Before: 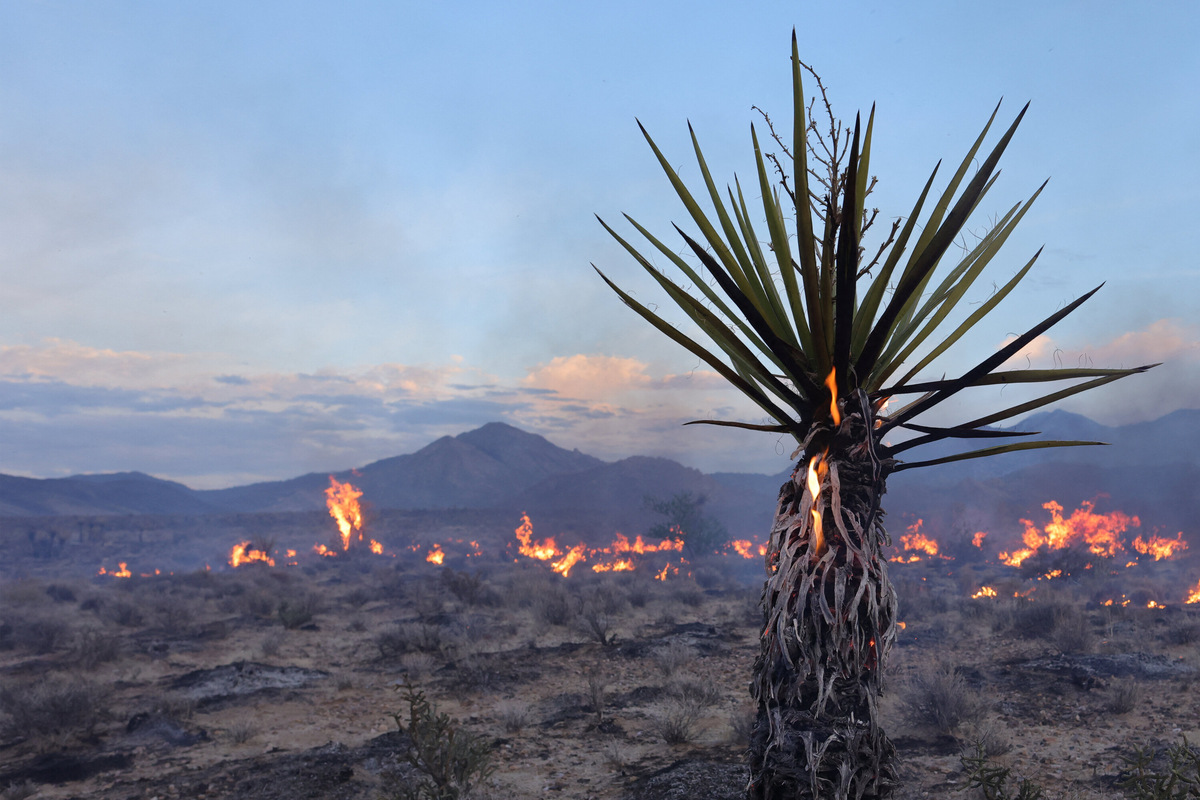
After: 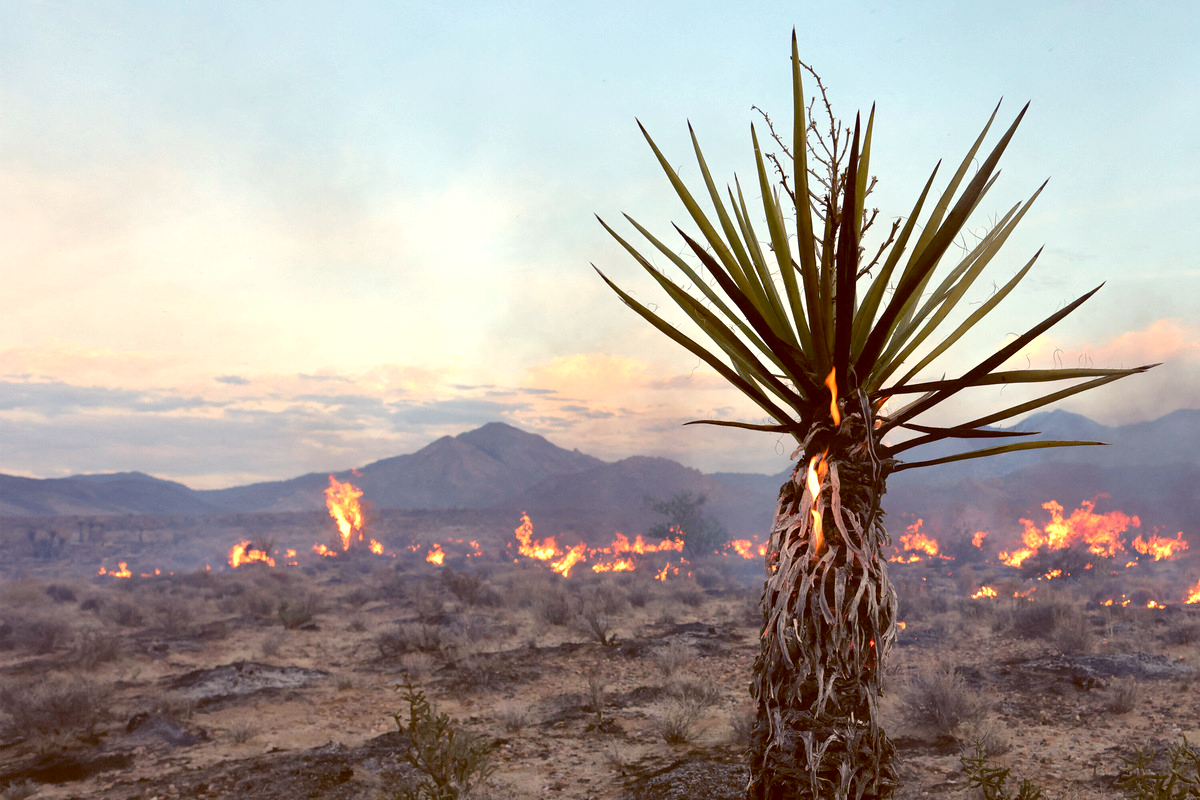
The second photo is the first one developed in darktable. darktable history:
color balance: lift [1, 1.015, 1.004, 0.985], gamma [1, 0.958, 0.971, 1.042], gain [1, 0.956, 0.977, 1.044]
white balance: red 1.138, green 0.996, blue 0.812
exposure: black level correction 0, exposure 0.7 EV, compensate exposure bias true, compensate highlight preservation false
